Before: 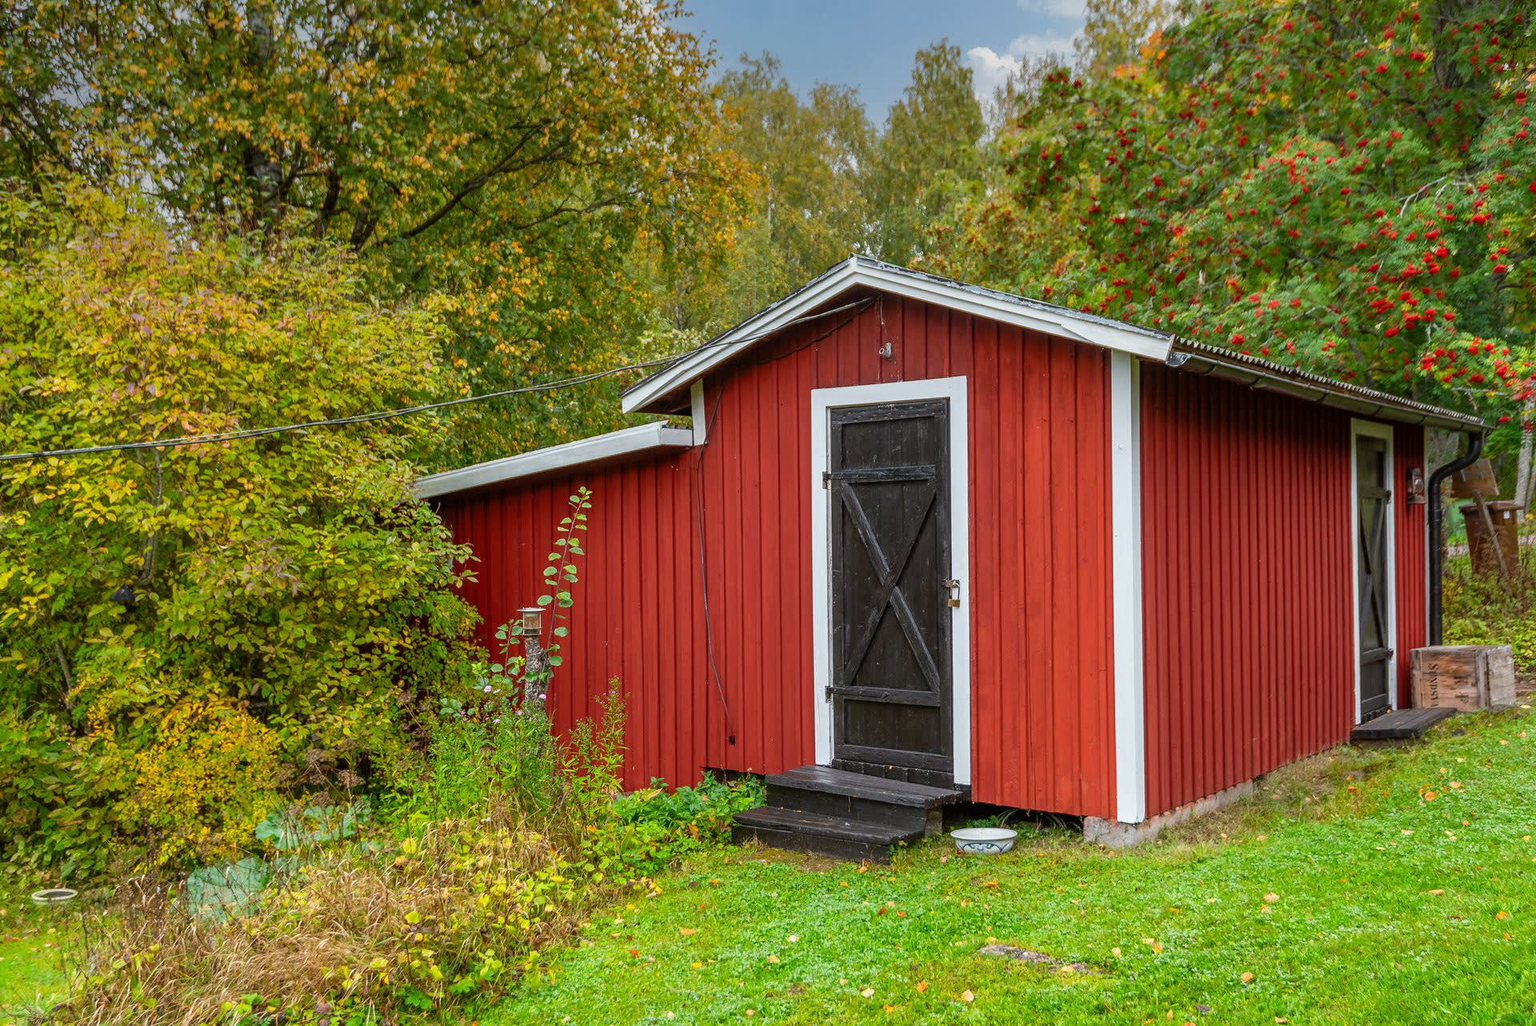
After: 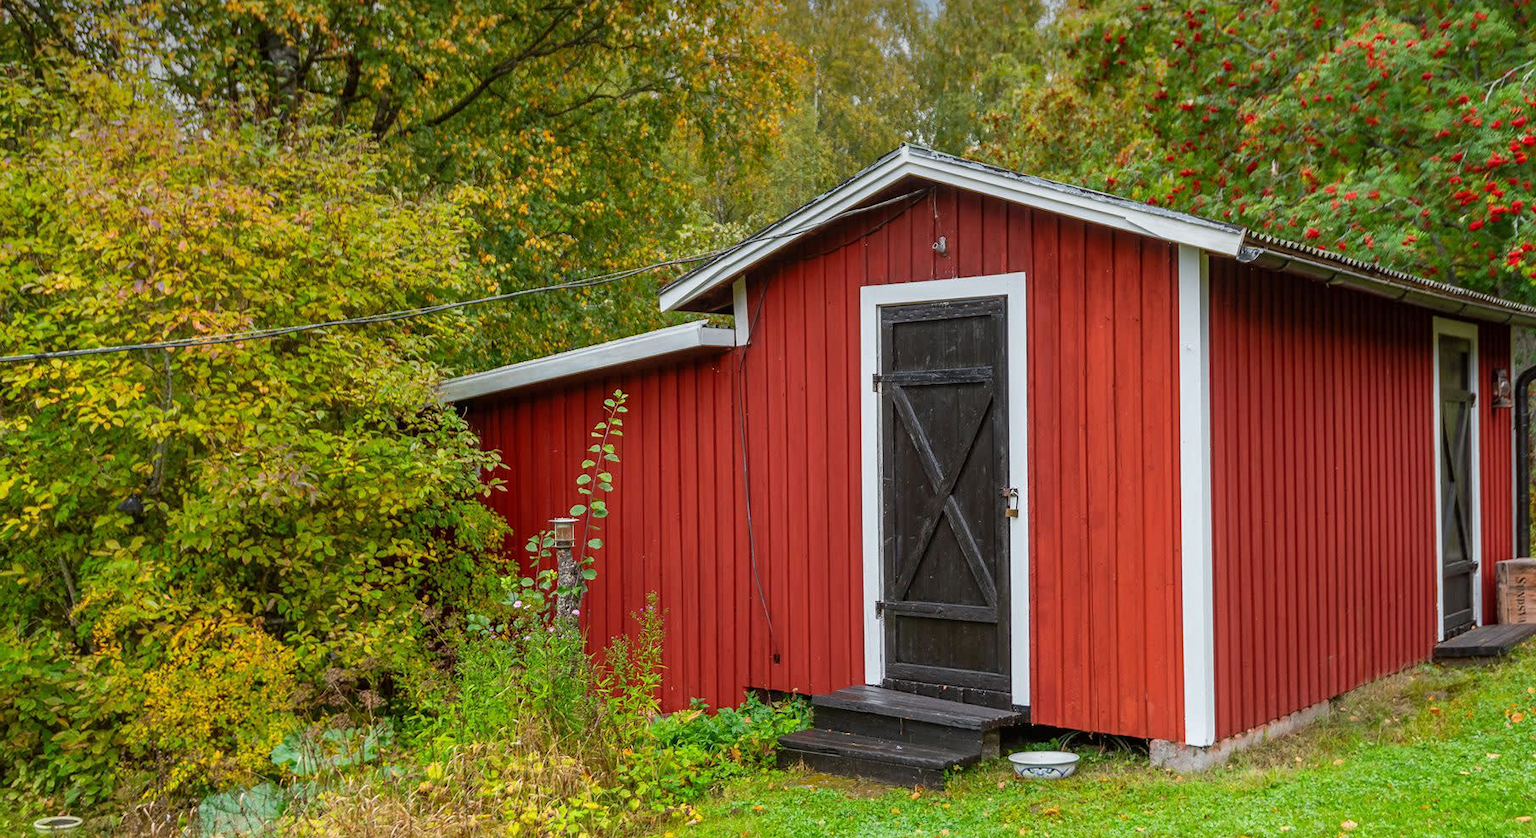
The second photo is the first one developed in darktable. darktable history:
crop and rotate: angle 0.03°, top 11.643%, right 5.651%, bottom 11.189%
tone equalizer: -7 EV 0.18 EV, -6 EV 0.12 EV, -5 EV 0.08 EV, -4 EV 0.04 EV, -2 EV -0.02 EV, -1 EV -0.04 EV, +0 EV -0.06 EV, luminance estimator HSV value / RGB max
